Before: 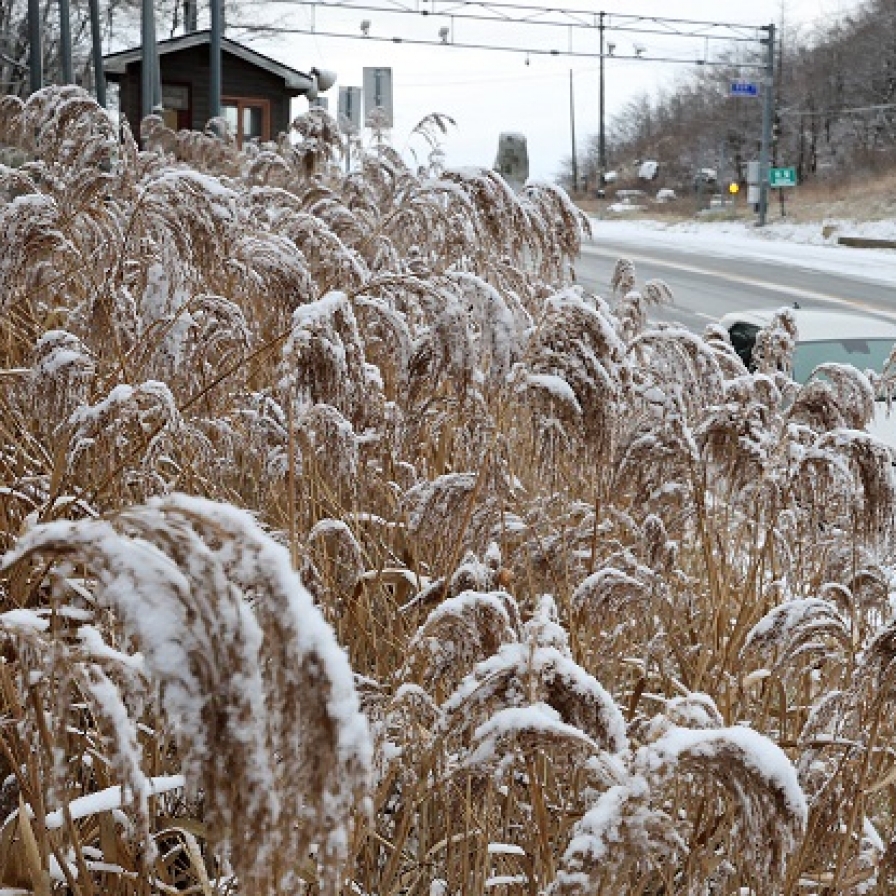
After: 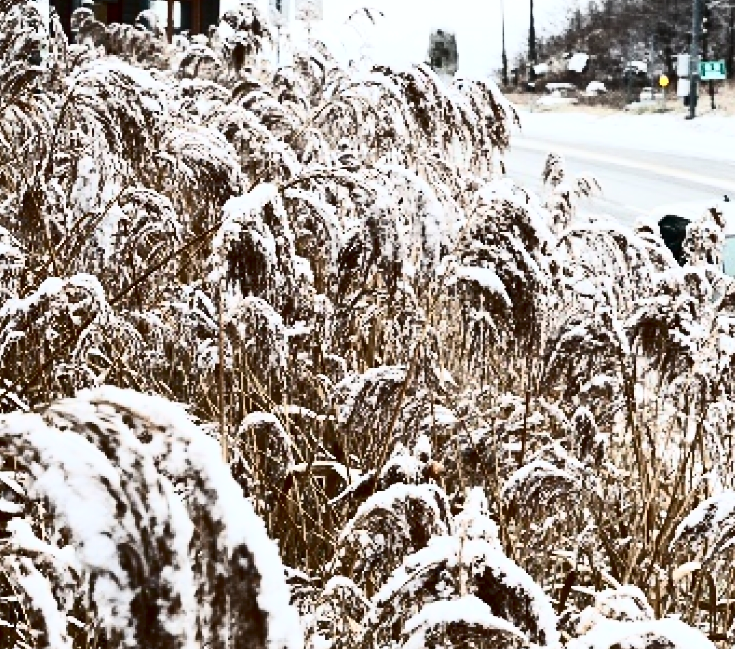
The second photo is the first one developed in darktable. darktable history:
crop: left 7.882%, top 12.026%, right 9.989%, bottom 15.435%
color balance rgb: linear chroma grading › shadows -2.5%, linear chroma grading › highlights -14.438%, linear chroma grading › global chroma -9.931%, linear chroma grading › mid-tones -9.693%, perceptual saturation grading › global saturation 25.475%
contrast brightness saturation: contrast 0.917, brightness 0.197
